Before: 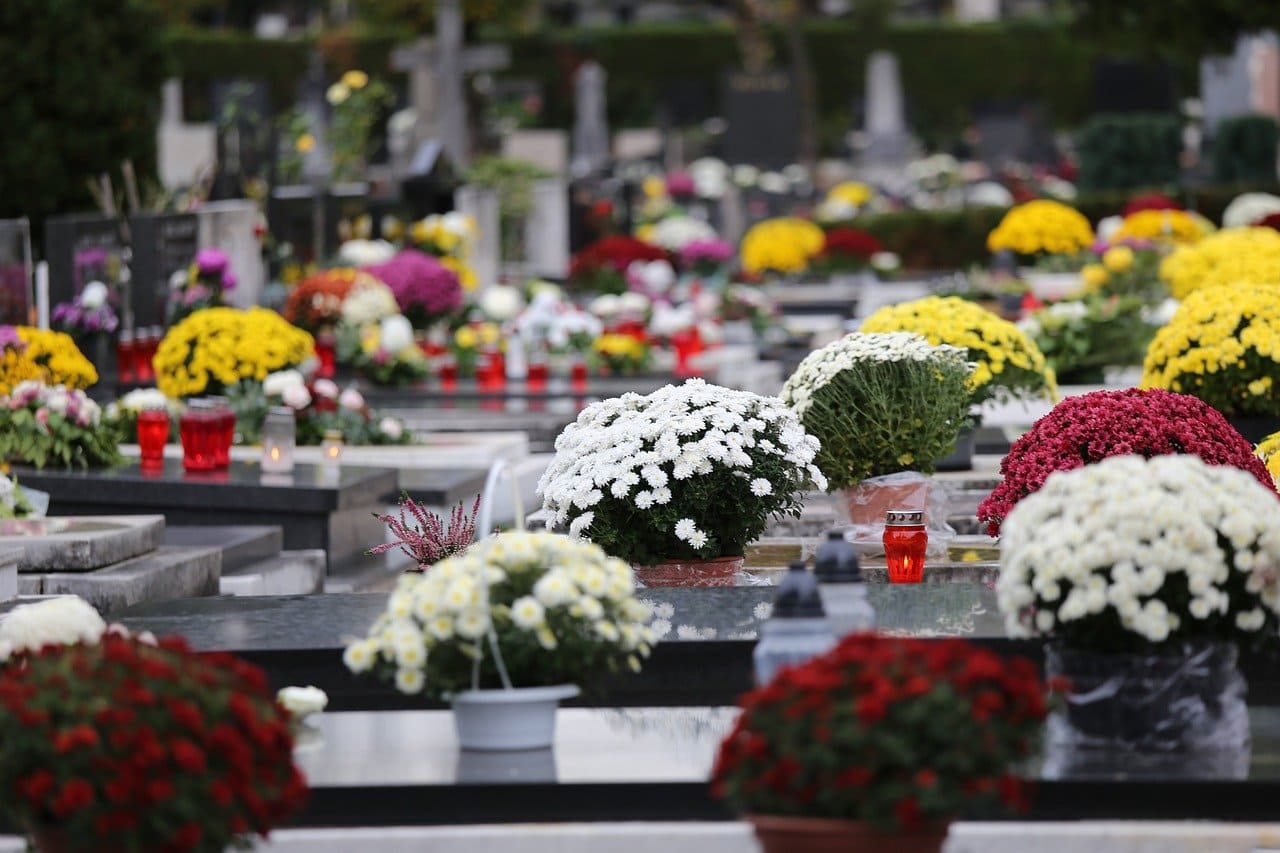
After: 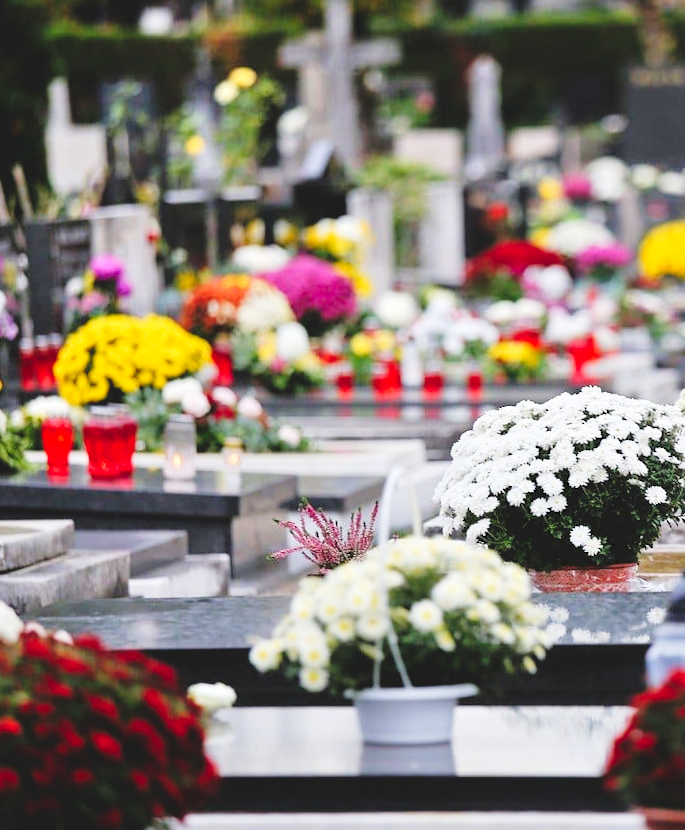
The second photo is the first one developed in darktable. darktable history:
tone curve: curves: ch0 [(0, 0) (0.003, 0.108) (0.011, 0.108) (0.025, 0.108) (0.044, 0.113) (0.069, 0.113) (0.1, 0.121) (0.136, 0.136) (0.177, 0.16) (0.224, 0.192) (0.277, 0.246) (0.335, 0.324) (0.399, 0.419) (0.468, 0.518) (0.543, 0.622) (0.623, 0.721) (0.709, 0.815) (0.801, 0.893) (0.898, 0.949) (1, 1)], preserve colors none
tone equalizer: -7 EV 0.15 EV, -6 EV 0.6 EV, -5 EV 1.15 EV, -4 EV 1.33 EV, -3 EV 1.15 EV, -2 EV 0.6 EV, -1 EV 0.15 EV, mask exposure compensation -0.5 EV
crop: left 5.114%, right 38.589%
rotate and perspective: rotation 0.074°, lens shift (vertical) 0.096, lens shift (horizontal) -0.041, crop left 0.043, crop right 0.952, crop top 0.024, crop bottom 0.979
